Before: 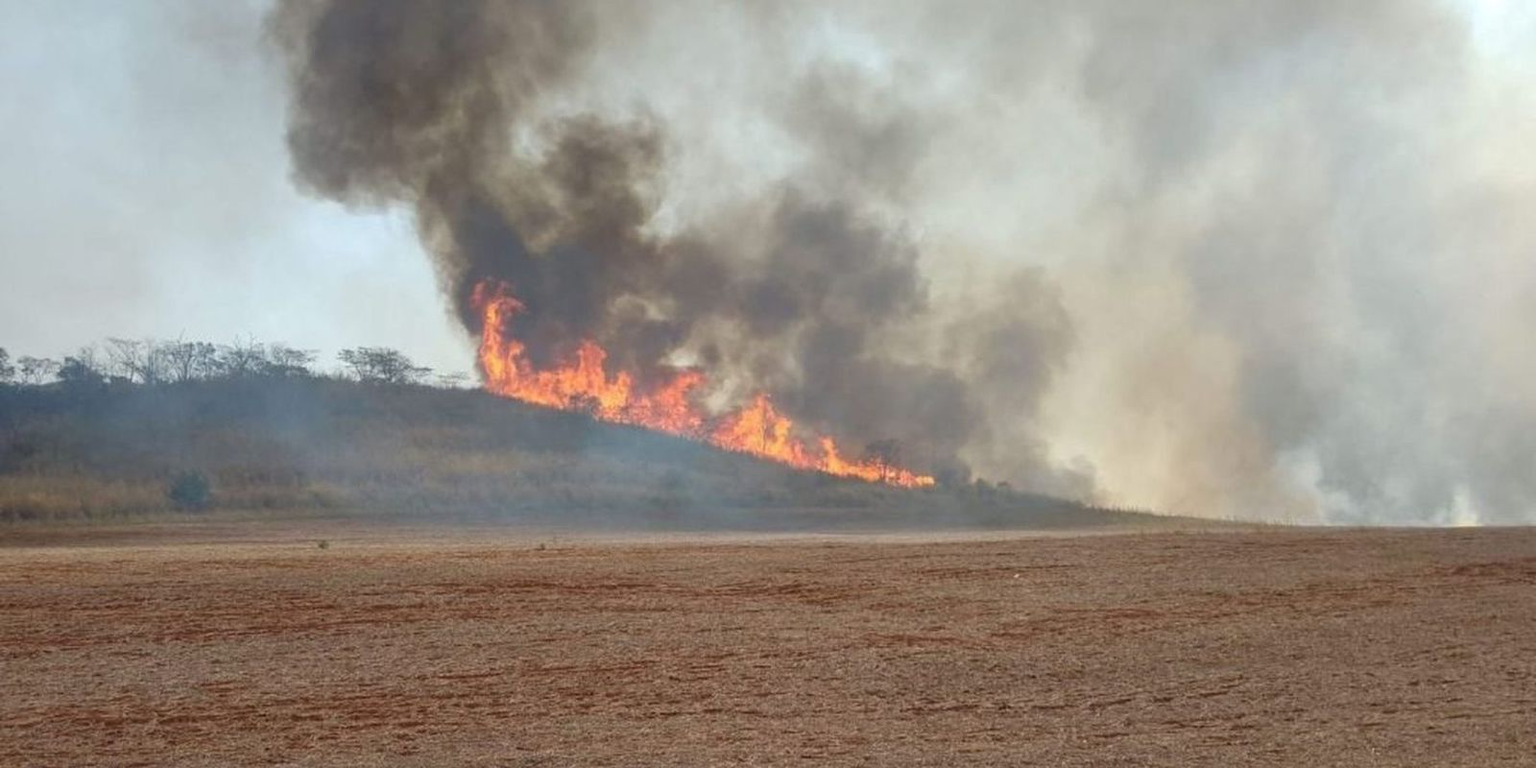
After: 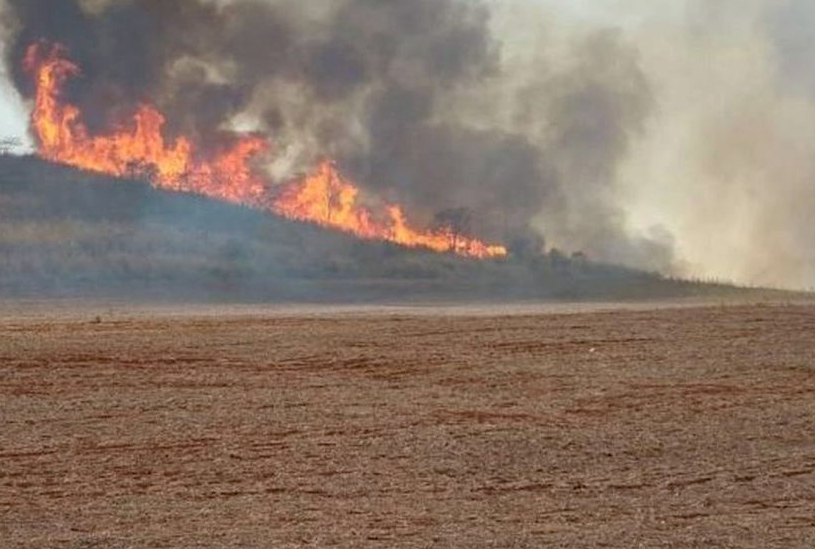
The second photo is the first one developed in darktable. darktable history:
haze removal: compatibility mode true, adaptive false
crop and rotate: left 29.213%, top 31.257%, right 19.808%
color calibration: illuminant same as pipeline (D50), adaptation XYZ, x 0.347, y 0.359, temperature 5006.15 K
